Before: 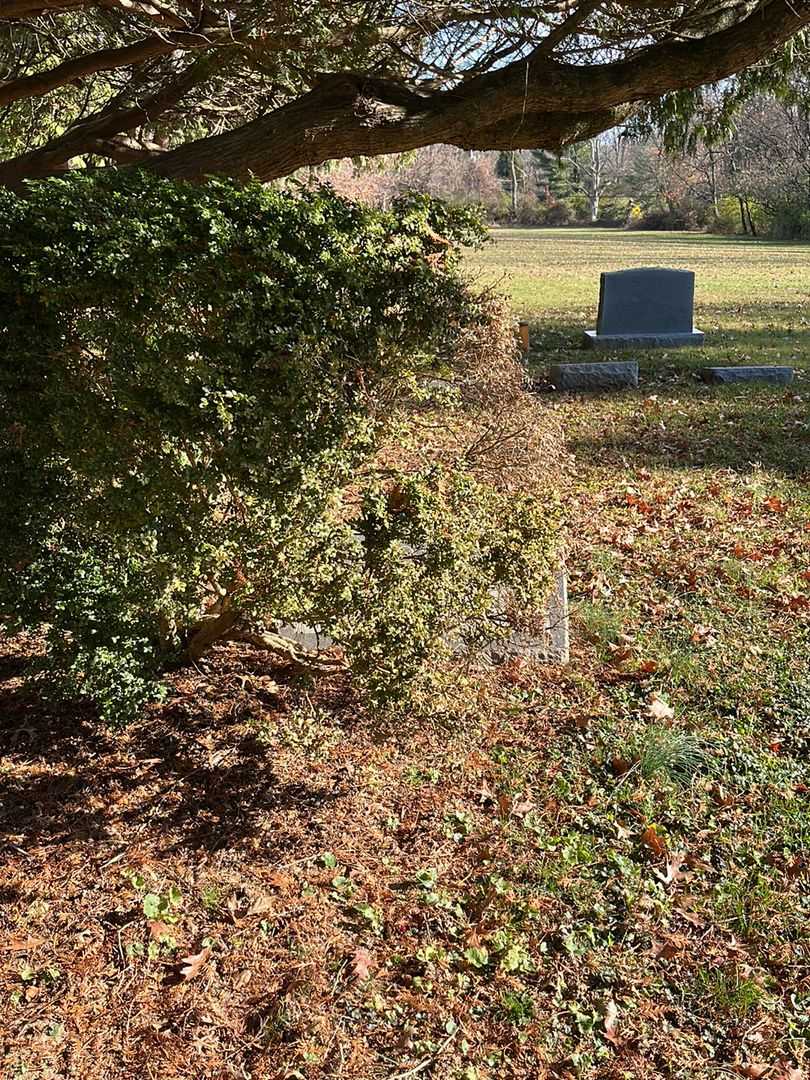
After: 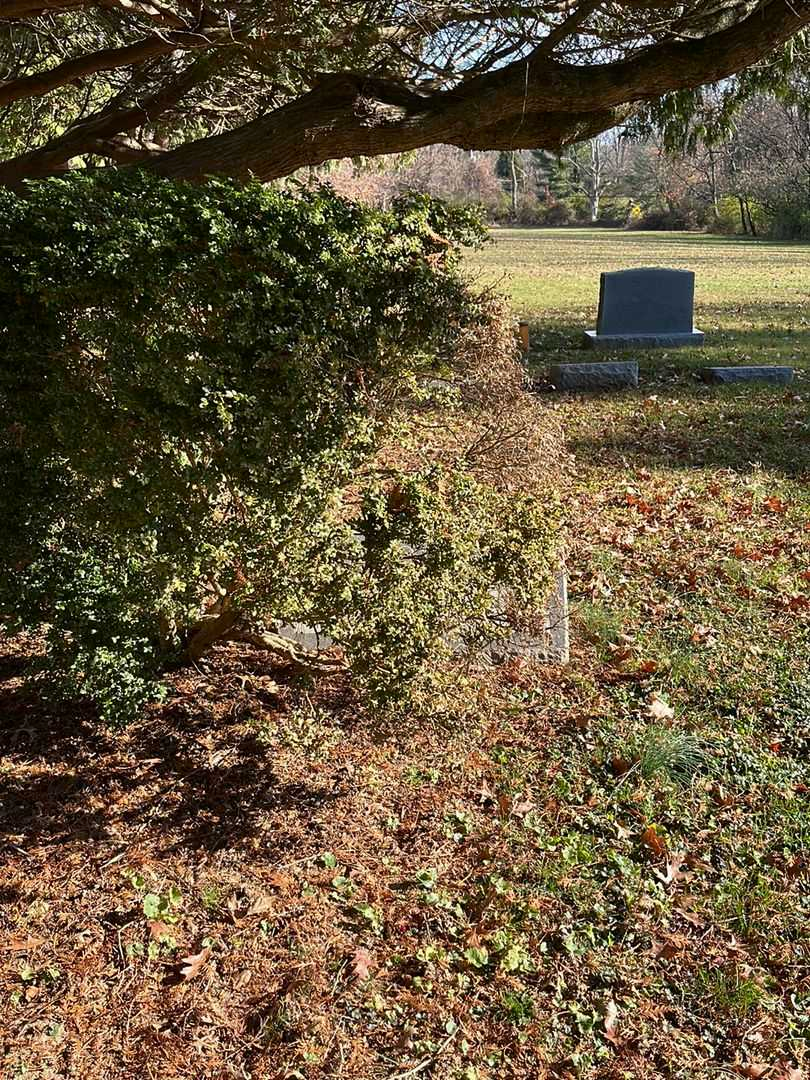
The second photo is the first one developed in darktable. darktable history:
contrast brightness saturation: contrast 0.03, brightness -0.04
exposure: compensate highlight preservation false
